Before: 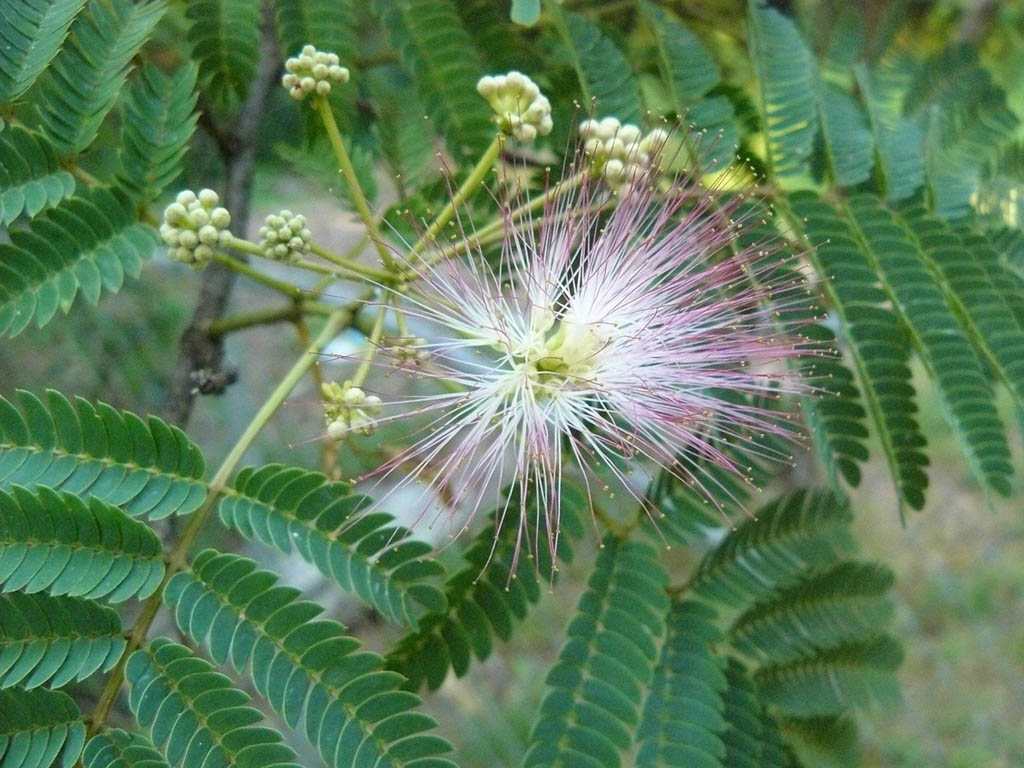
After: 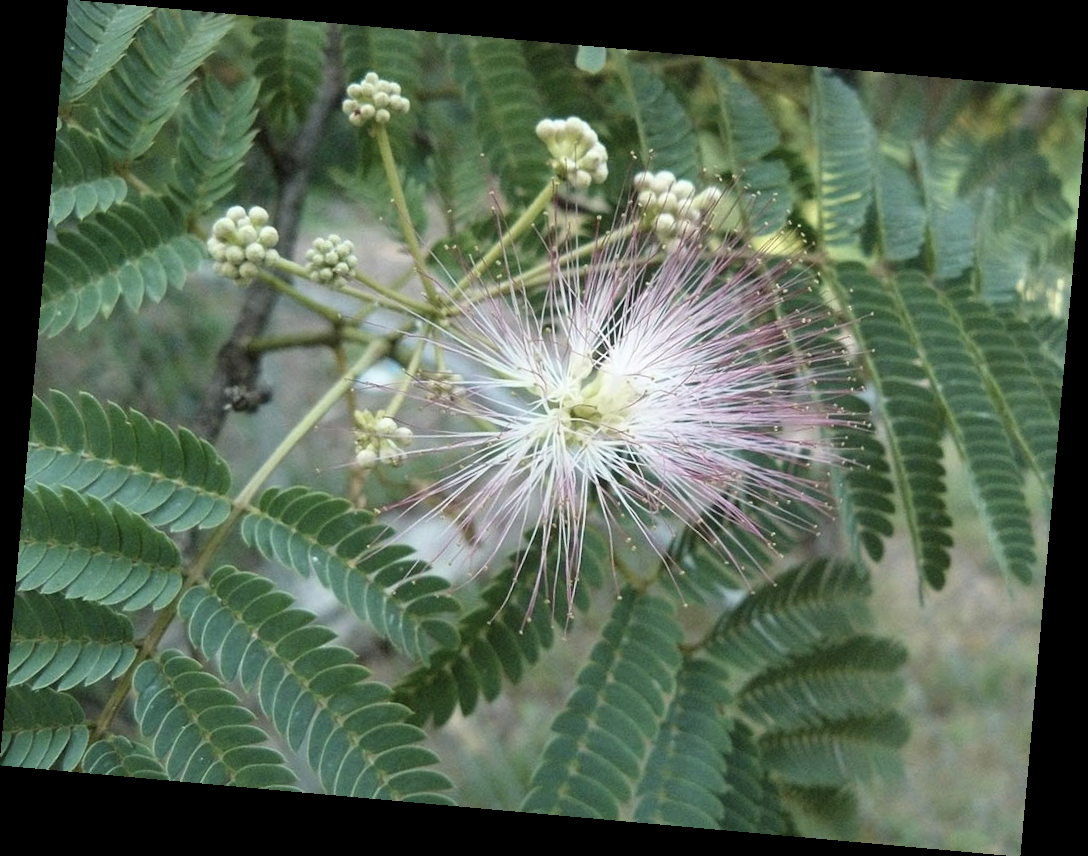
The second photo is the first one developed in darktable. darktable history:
contrast brightness saturation: contrast 0.1, saturation -0.36
rotate and perspective: rotation 5.12°, automatic cropping off
